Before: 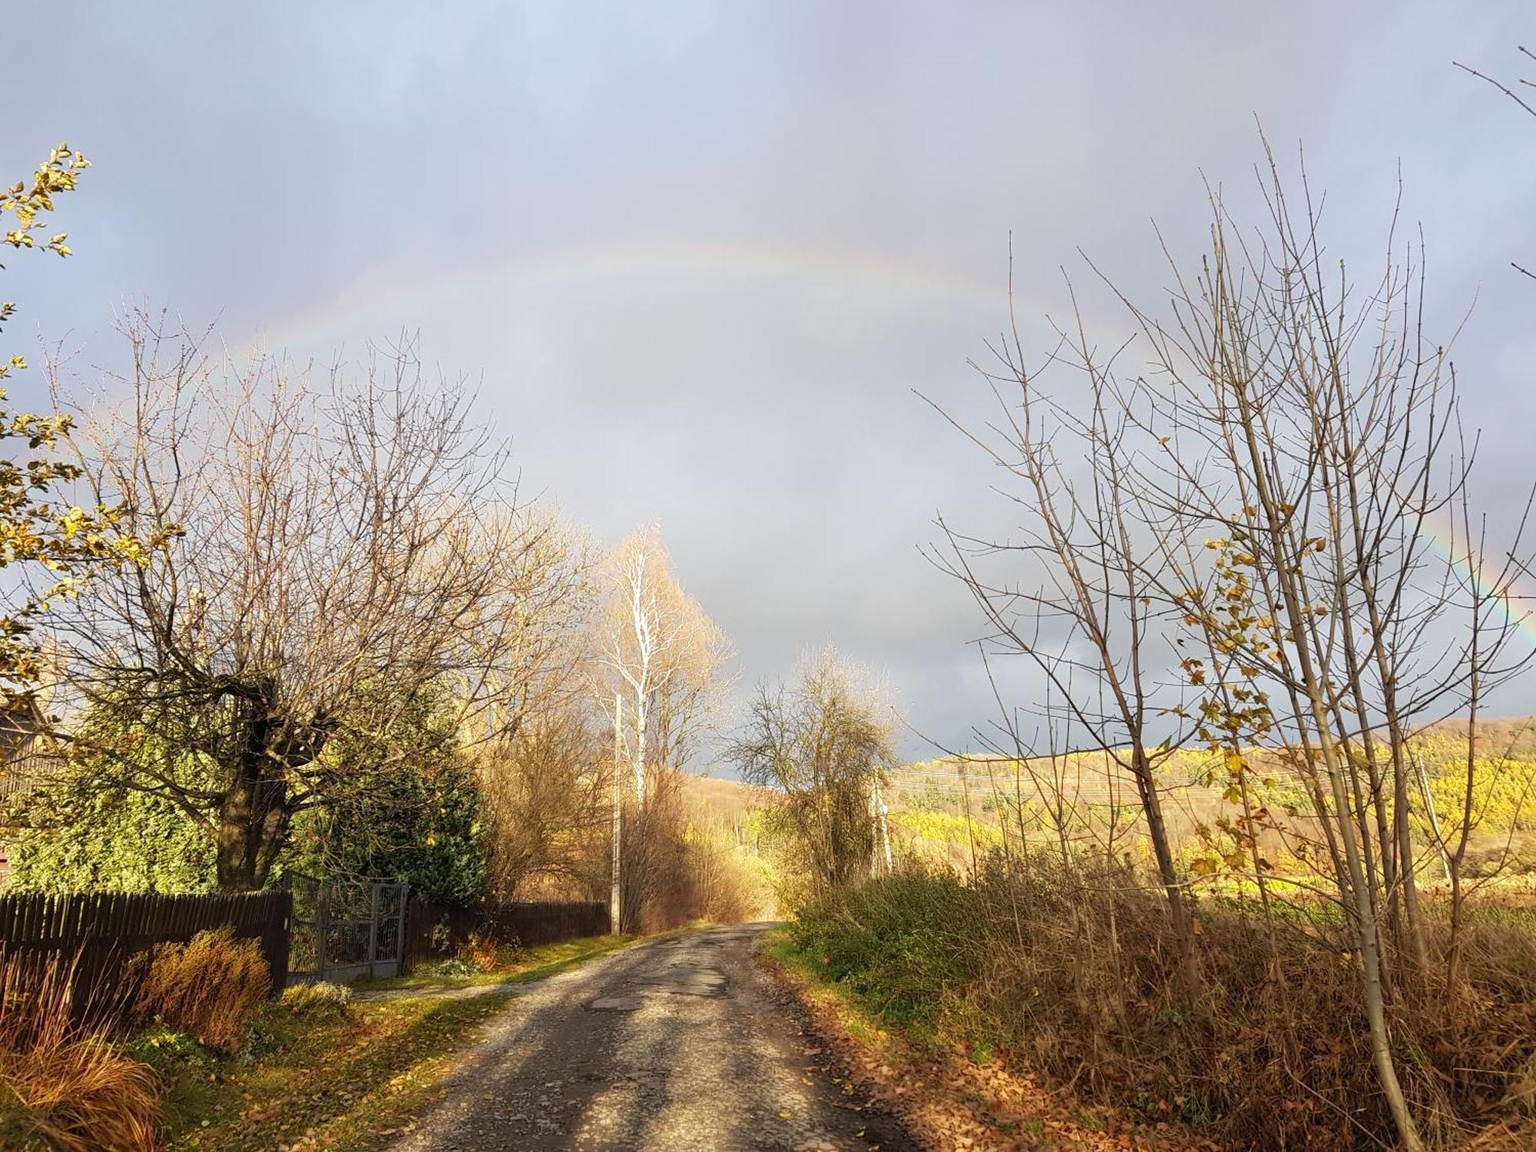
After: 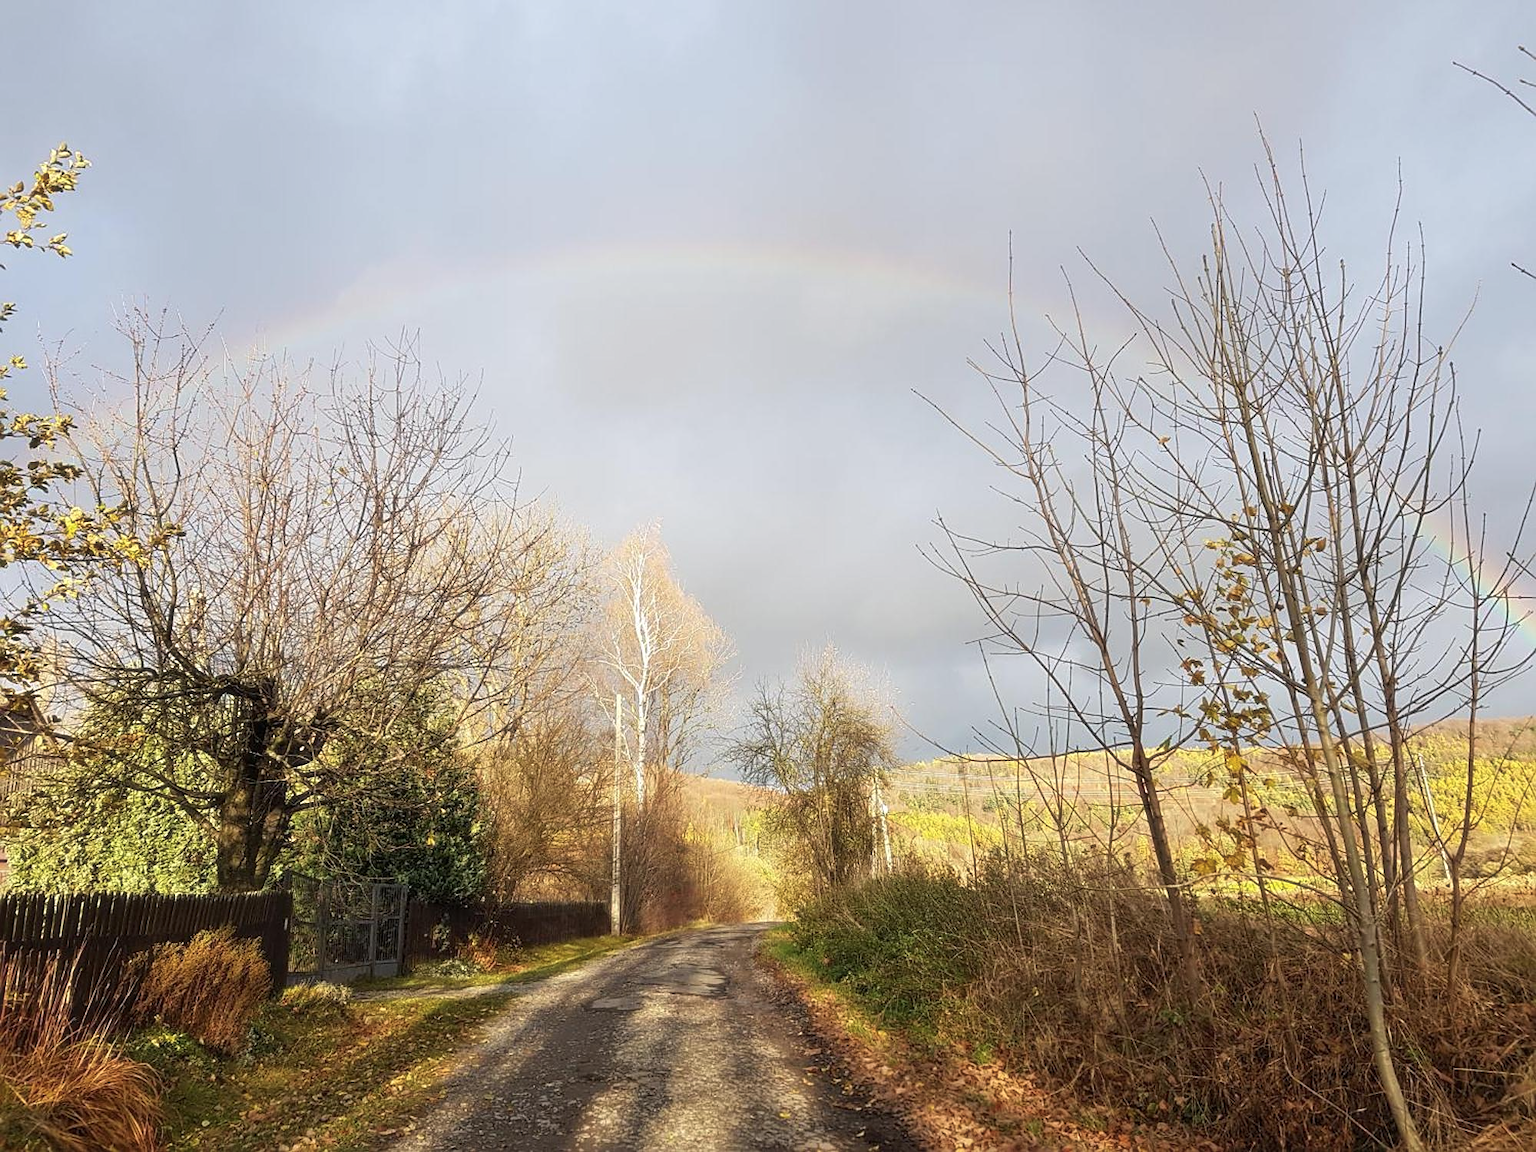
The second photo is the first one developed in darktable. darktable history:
sharpen: on, module defaults
soften: size 10%, saturation 50%, brightness 0.2 EV, mix 10%
